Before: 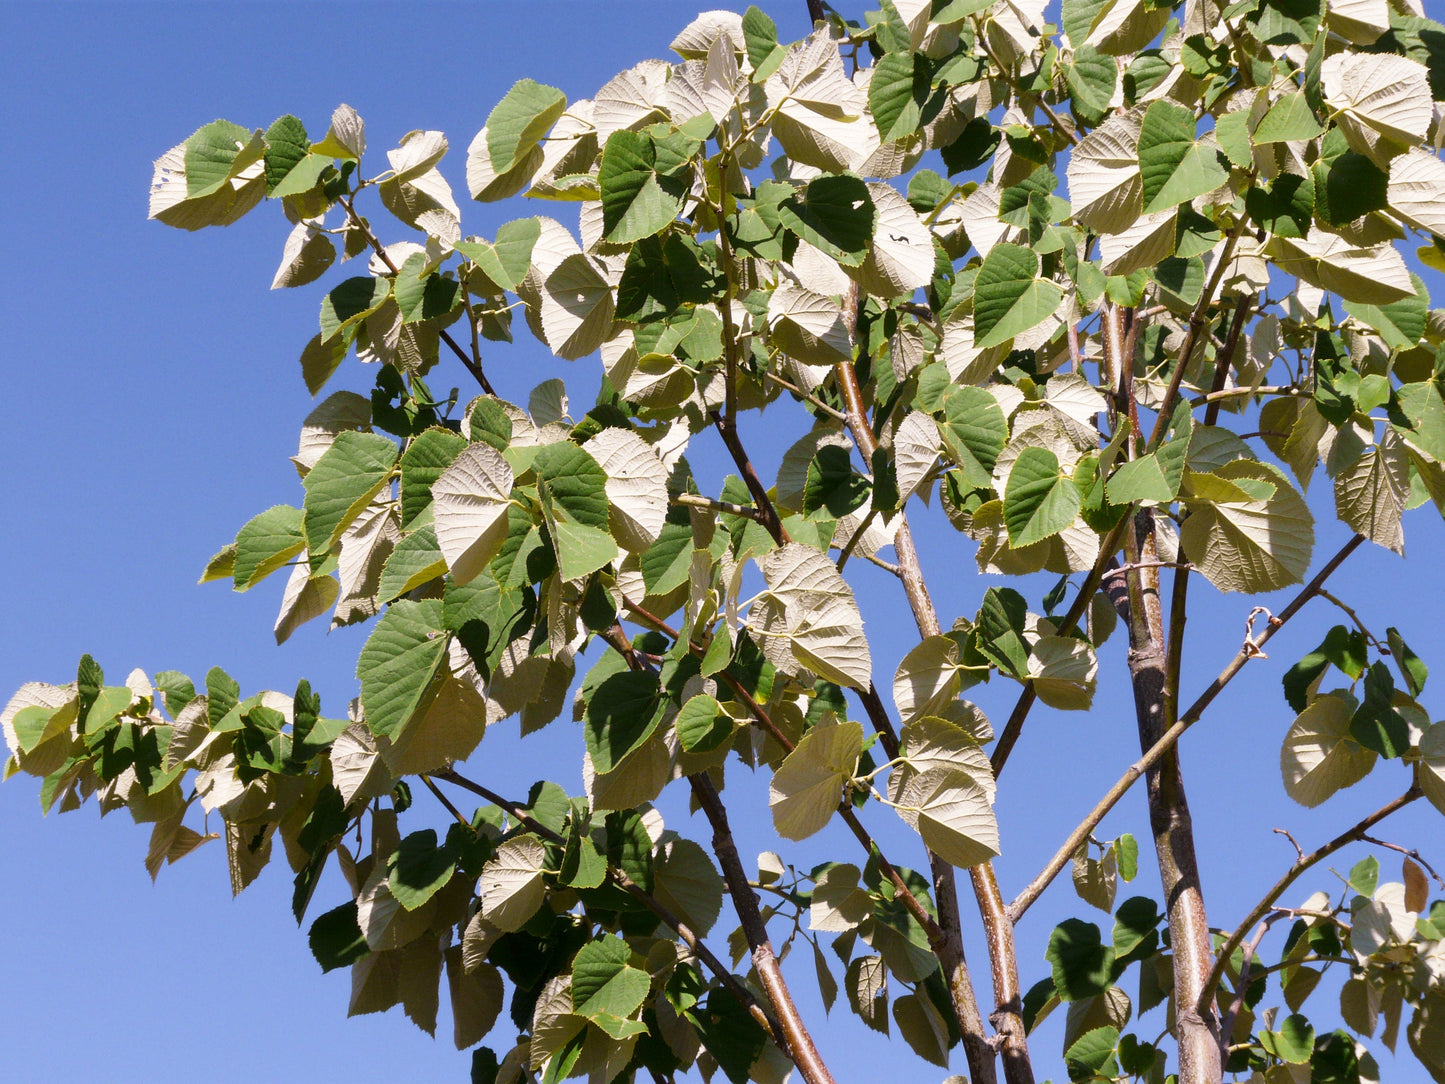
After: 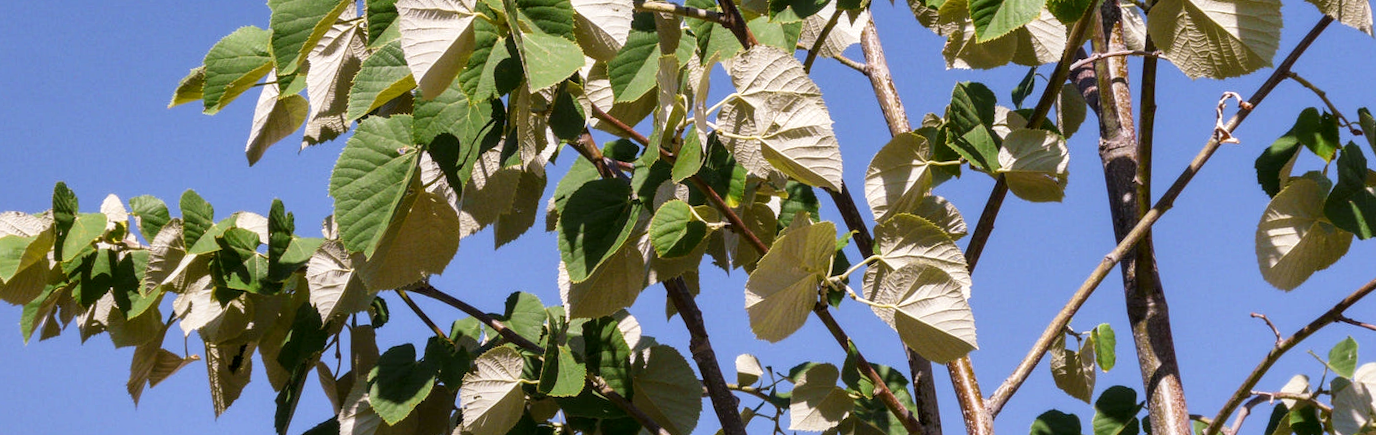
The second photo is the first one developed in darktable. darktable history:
crop: top 45.551%, bottom 12.262%
rotate and perspective: rotation -2.12°, lens shift (vertical) 0.009, lens shift (horizontal) -0.008, automatic cropping original format, crop left 0.036, crop right 0.964, crop top 0.05, crop bottom 0.959
shadows and highlights: radius 108.52, shadows 23.73, highlights -59.32, low approximation 0.01, soften with gaussian
local contrast: on, module defaults
